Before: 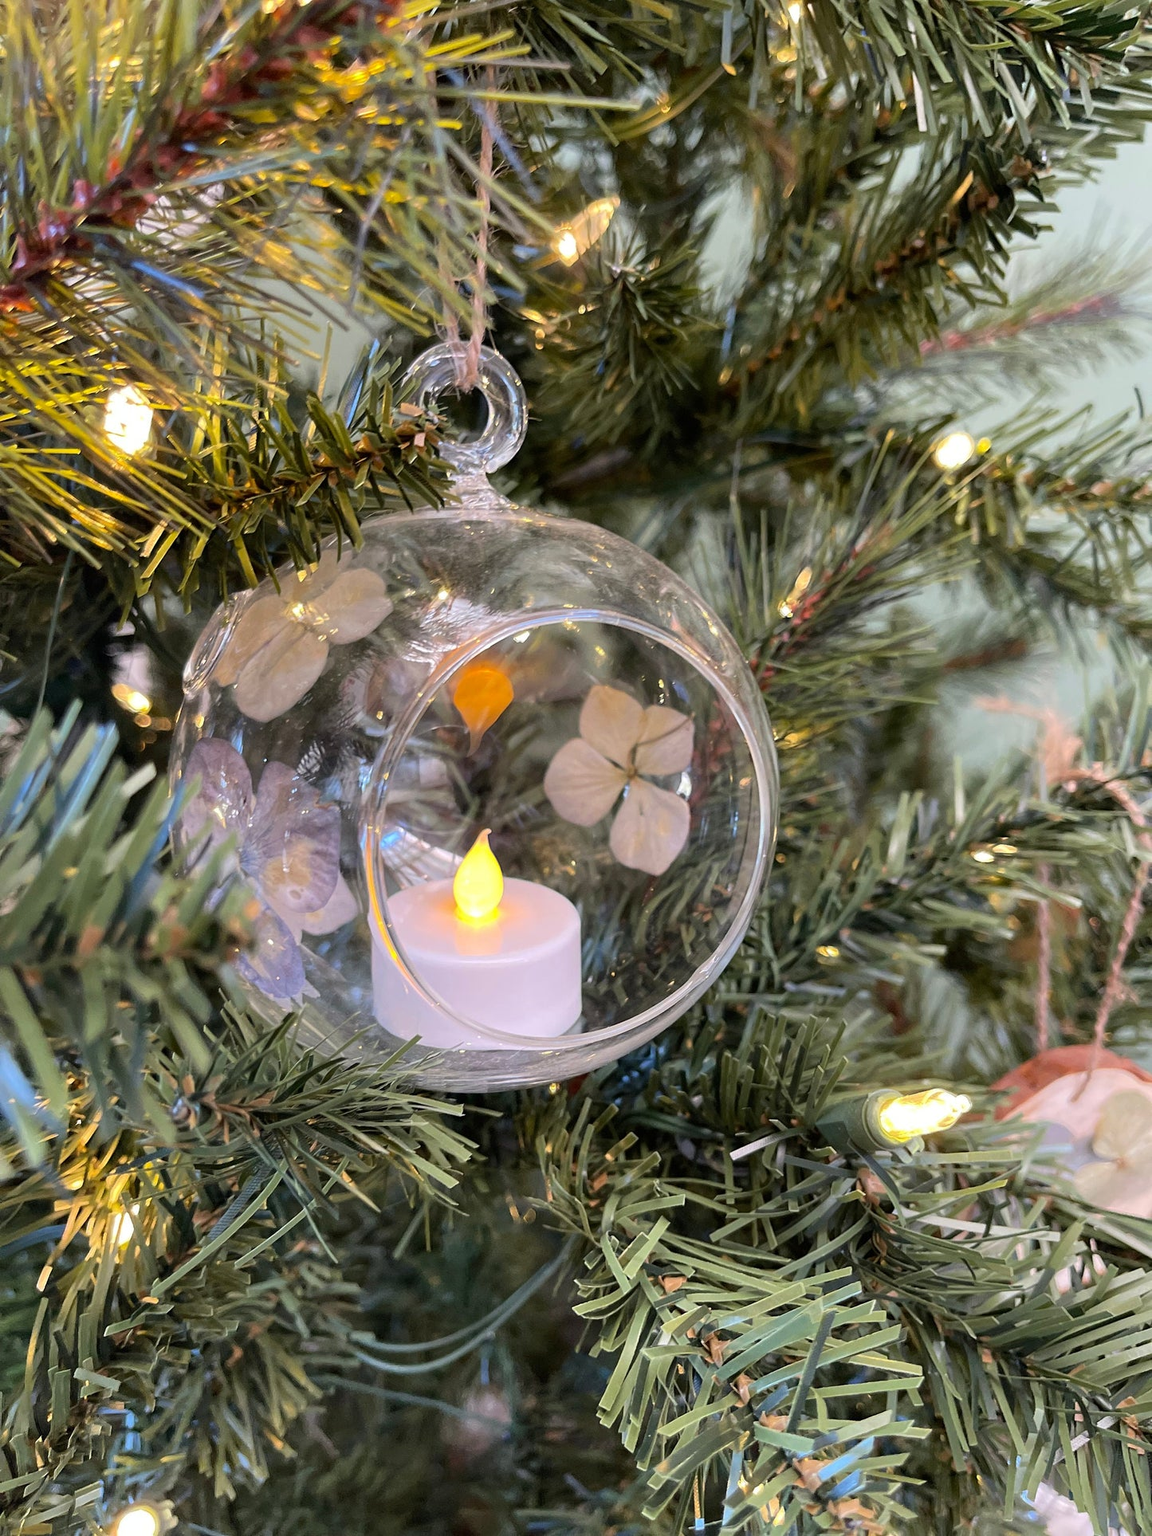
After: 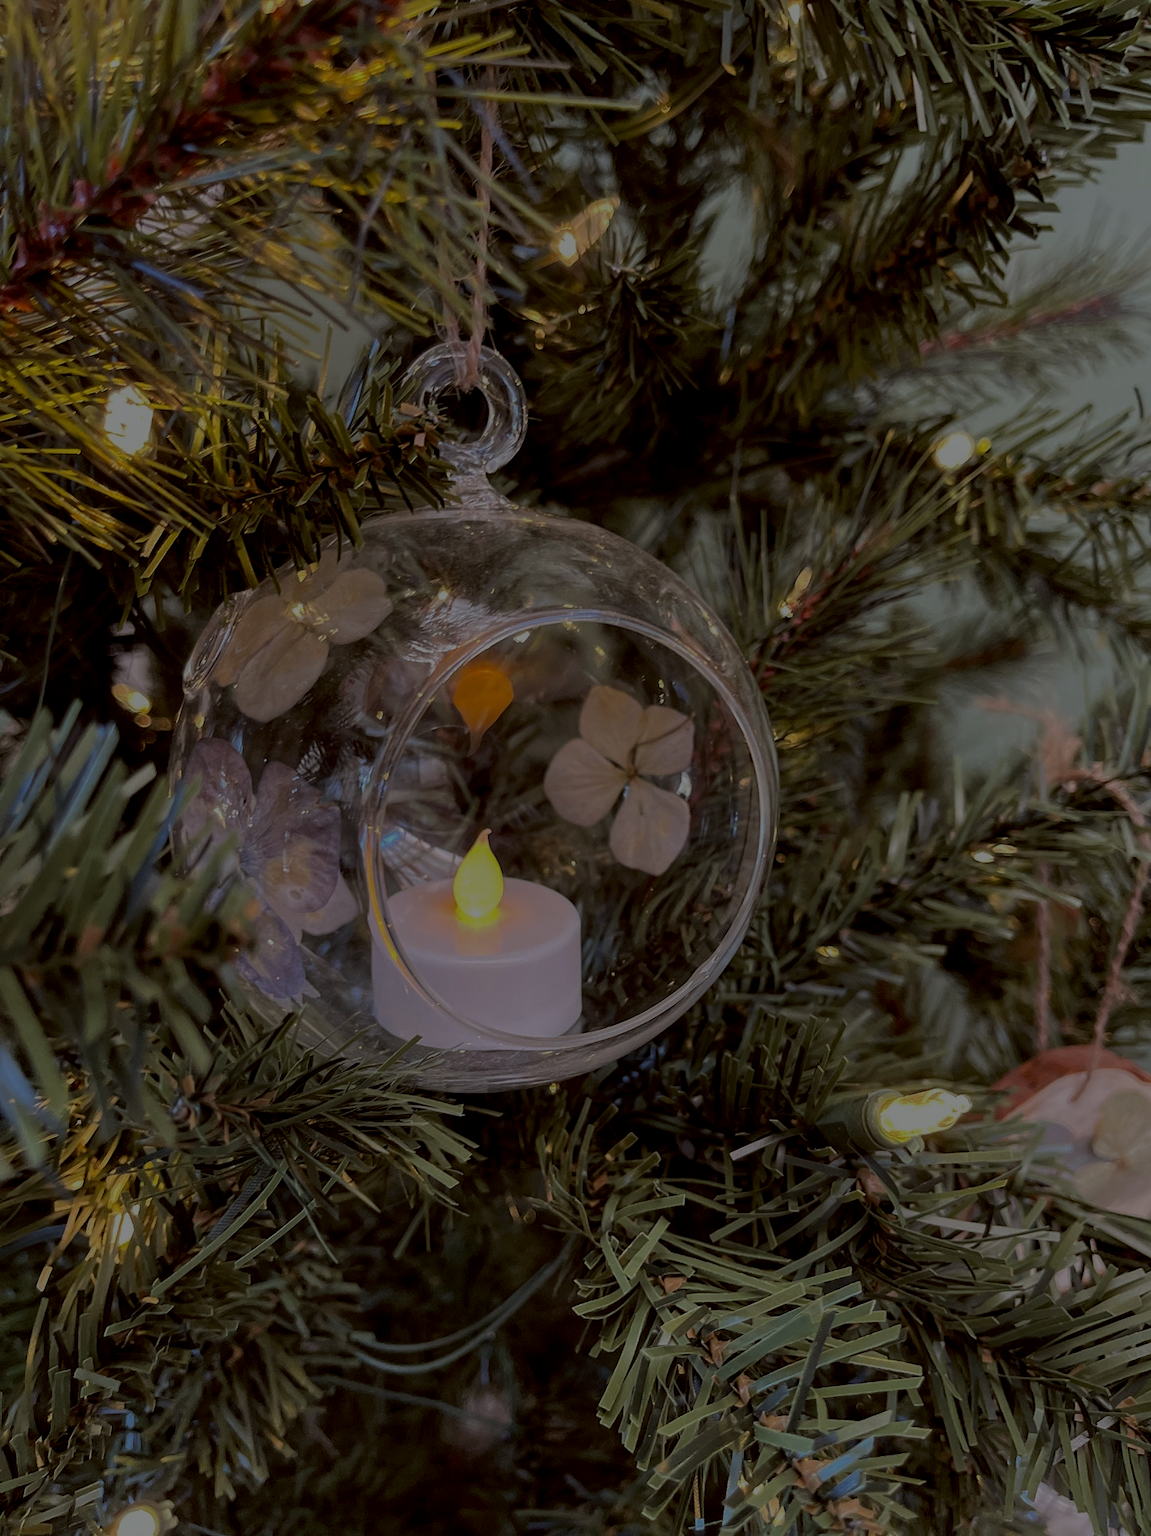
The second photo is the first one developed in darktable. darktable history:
local contrast: on, module defaults
color correction: highlights a* -5.01, highlights b* -4.01, shadows a* 4.12, shadows b* 4.44
exposure: exposure -2.393 EV, compensate highlight preservation false
